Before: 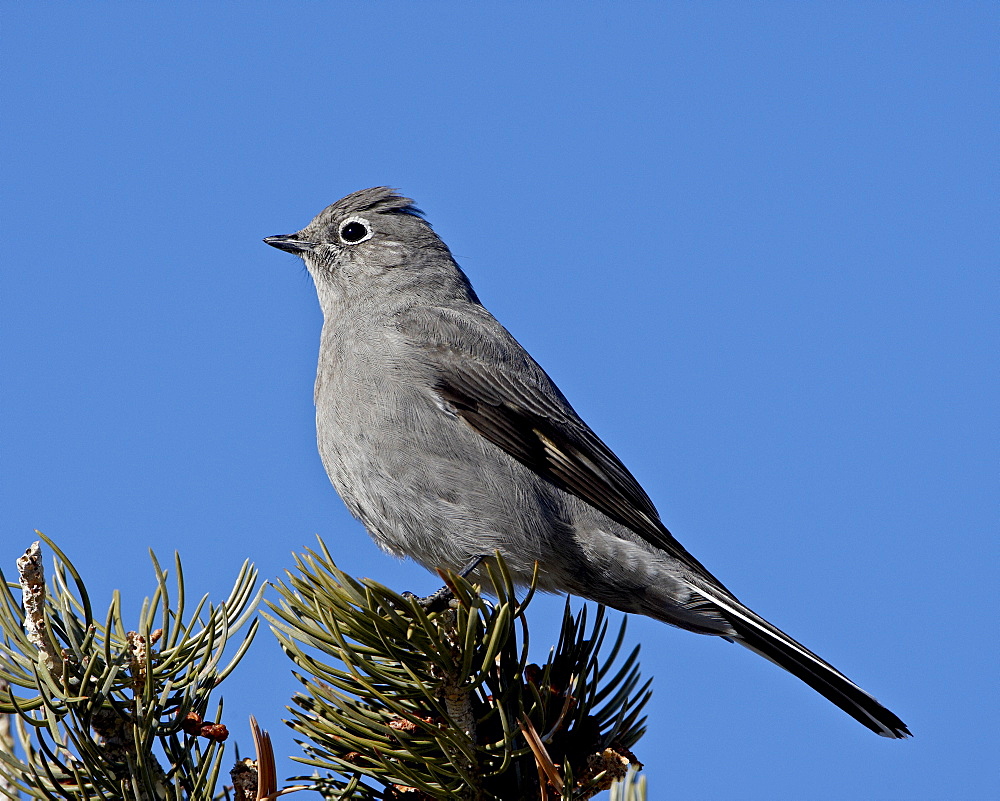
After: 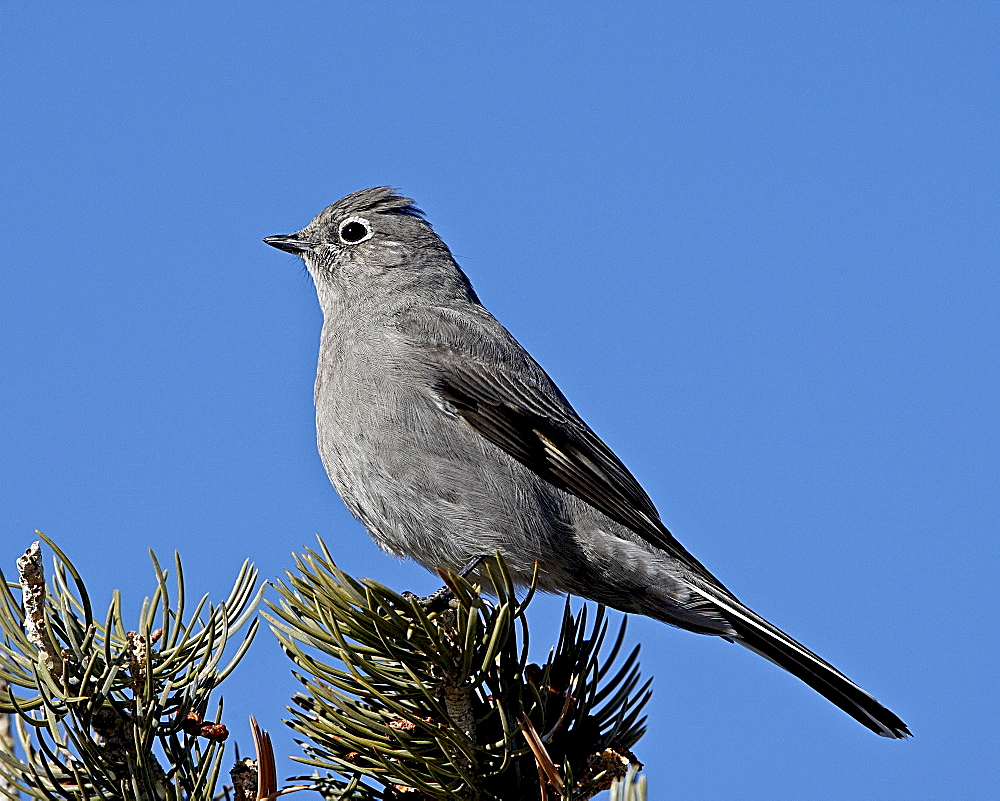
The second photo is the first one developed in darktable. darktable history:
sharpen: on, module defaults
local contrast: highlights 105%, shadows 101%, detail 119%, midtone range 0.2
